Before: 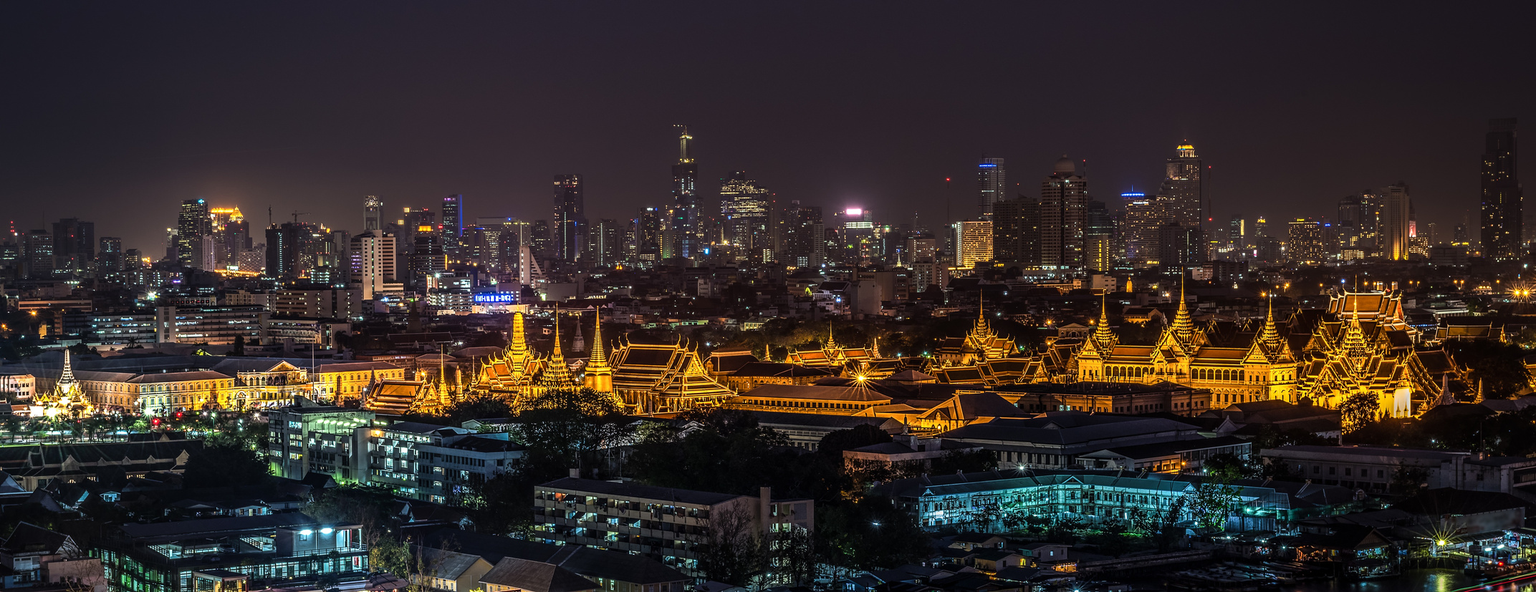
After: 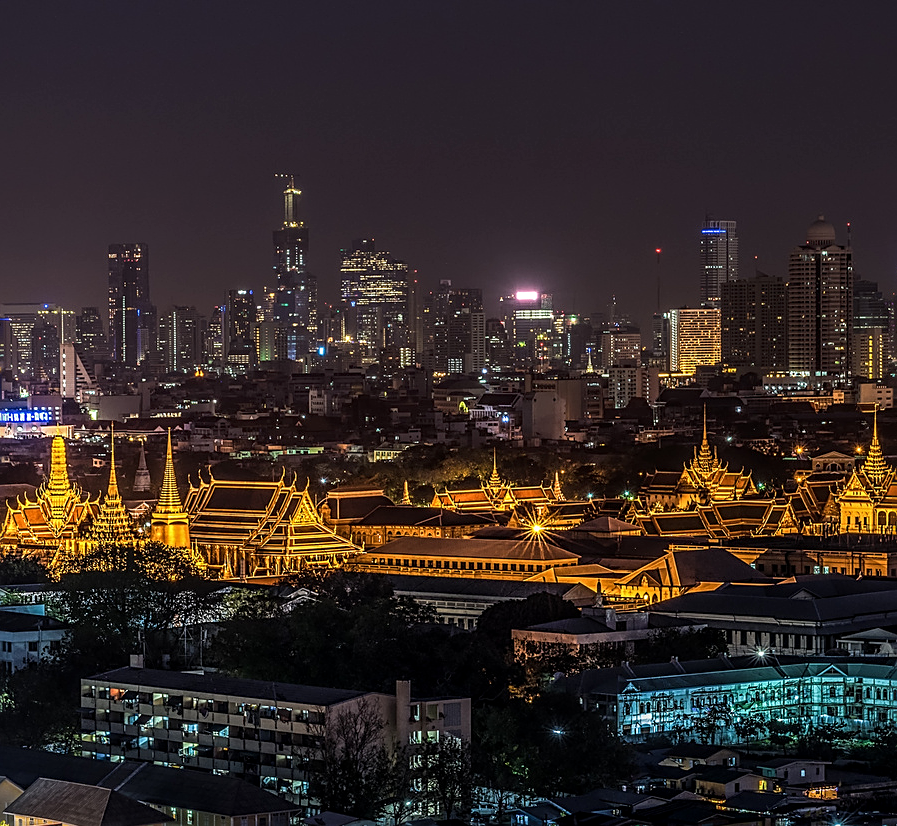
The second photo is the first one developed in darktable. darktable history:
crop: left 31.032%, right 27.125%
local contrast: on, module defaults
sharpen: on, module defaults
